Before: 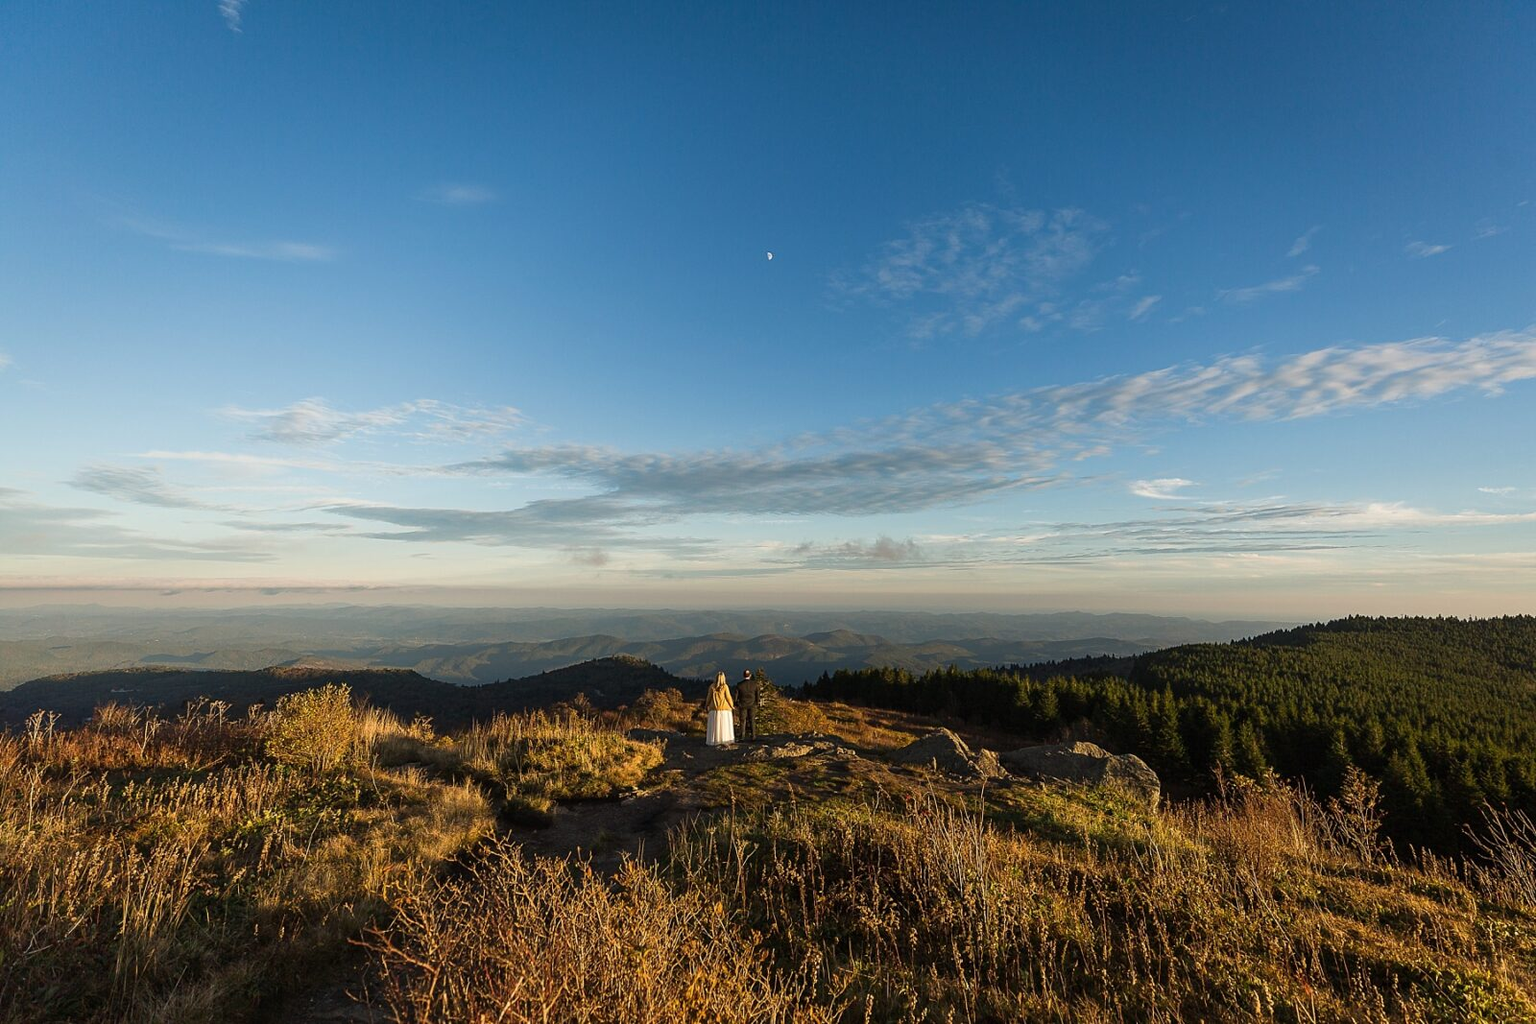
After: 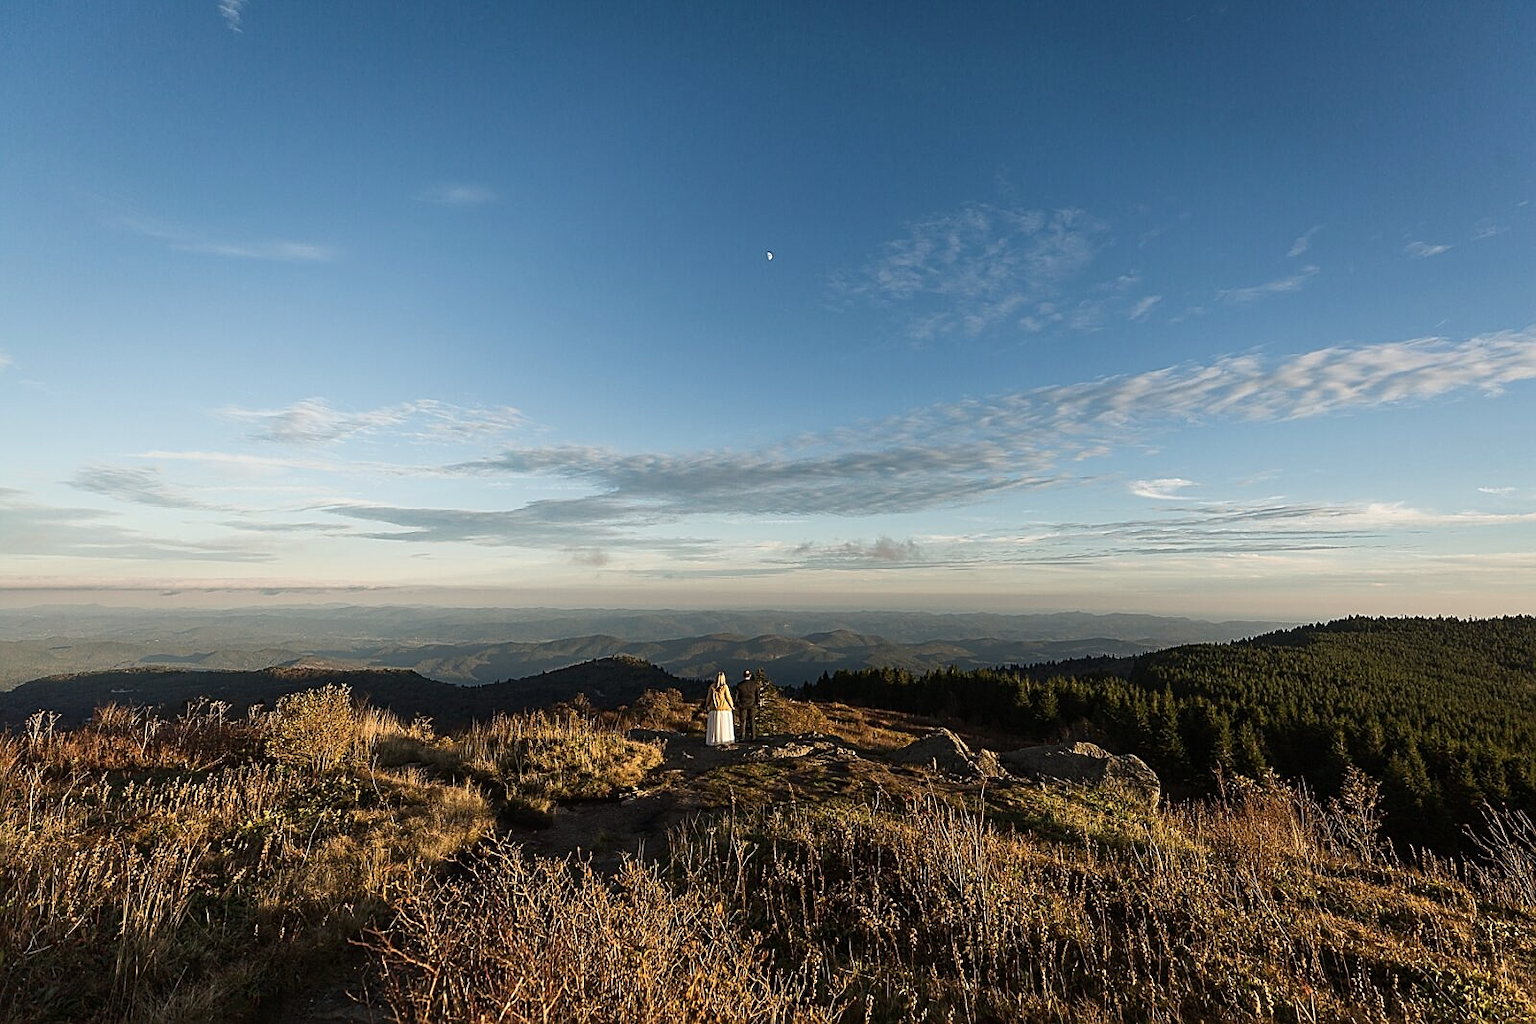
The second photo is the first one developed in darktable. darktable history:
sharpen: on, module defaults
contrast brightness saturation: contrast 0.11, saturation -0.17
